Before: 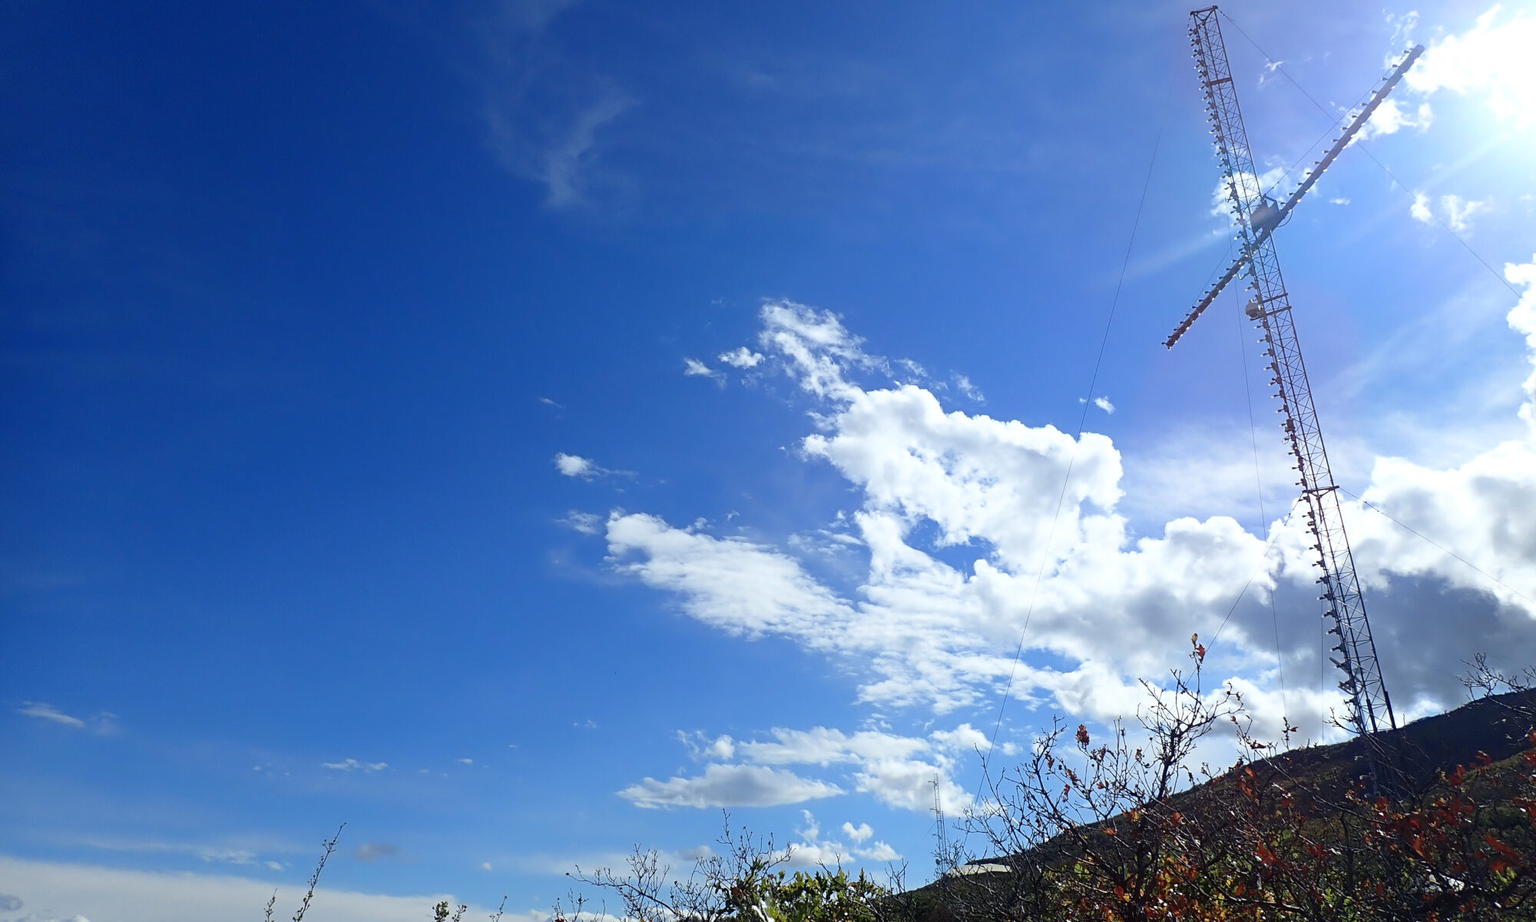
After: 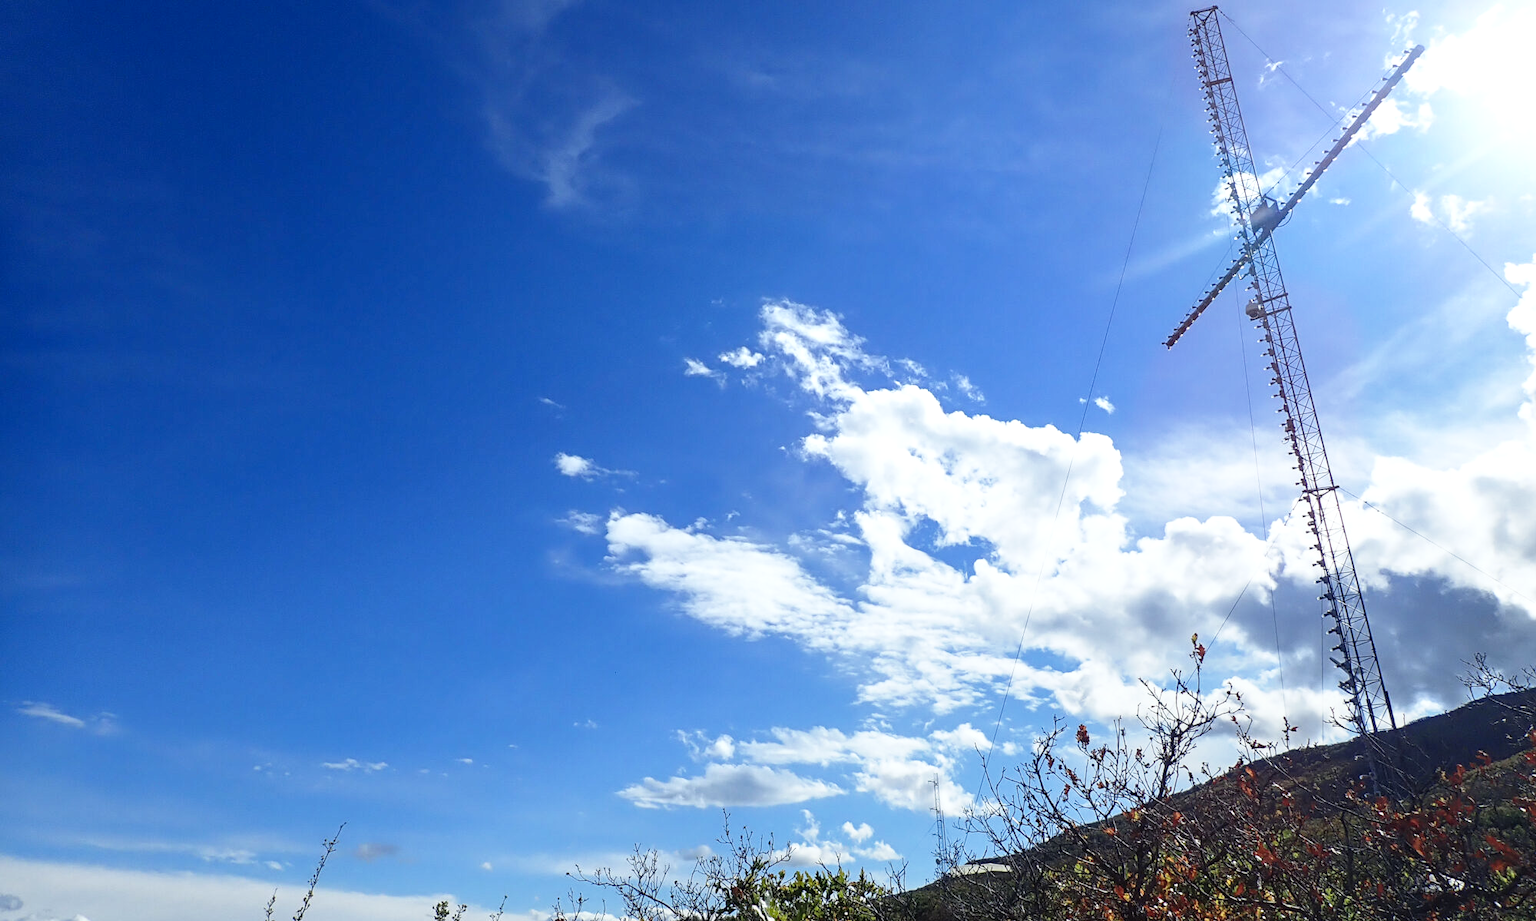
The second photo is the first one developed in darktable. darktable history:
local contrast: on, module defaults
base curve: curves: ch0 [(0, 0) (0.666, 0.806) (1, 1)], preserve colors none
